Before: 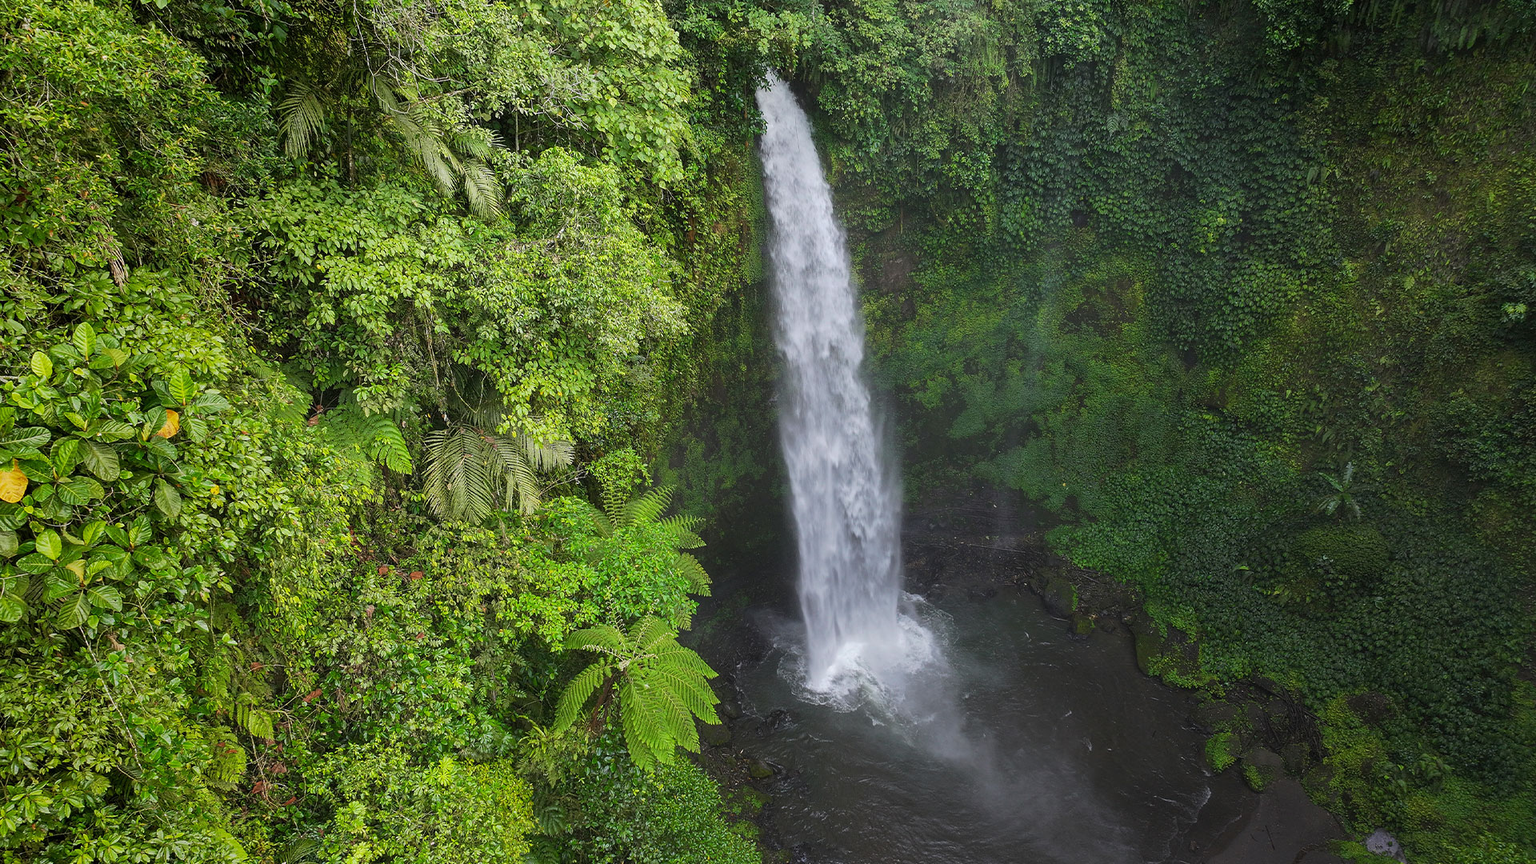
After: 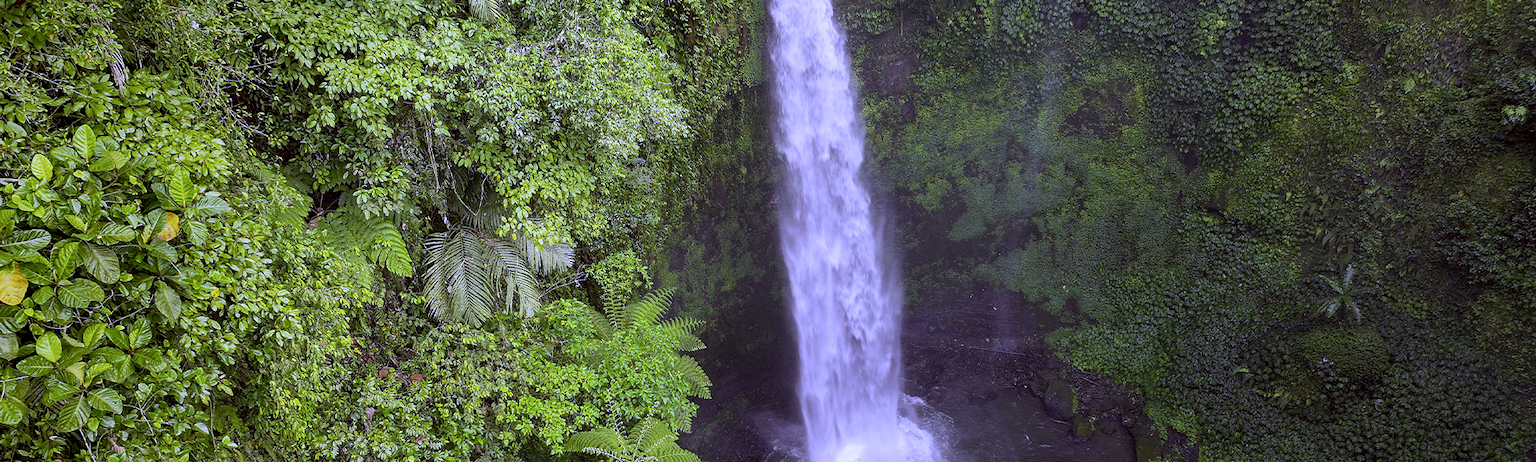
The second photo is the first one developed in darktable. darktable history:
exposure: black level correction 0.007, exposure 0.159 EV, compensate highlight preservation false
white balance: red 0.766, blue 1.537
color correction: highlights a* 10.21, highlights b* 9.79, shadows a* 8.61, shadows b* 7.88, saturation 0.8
crop and rotate: top 23.043%, bottom 23.437%
